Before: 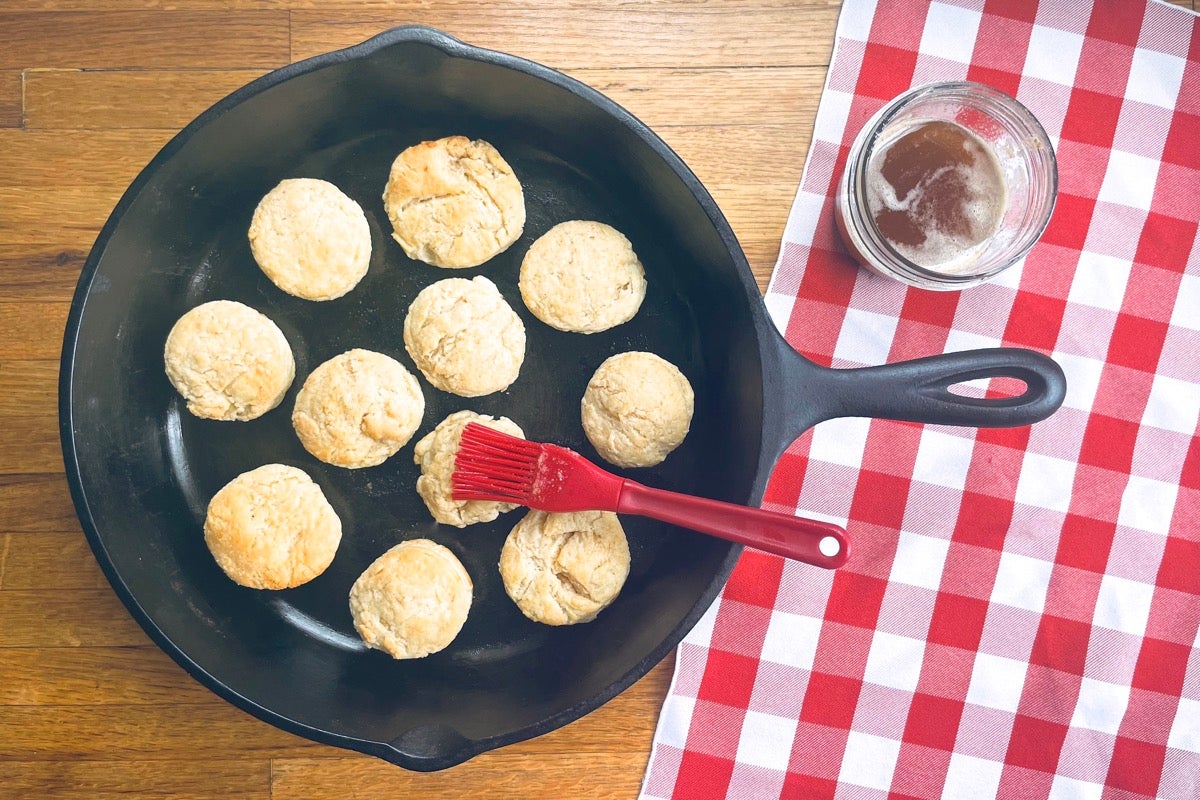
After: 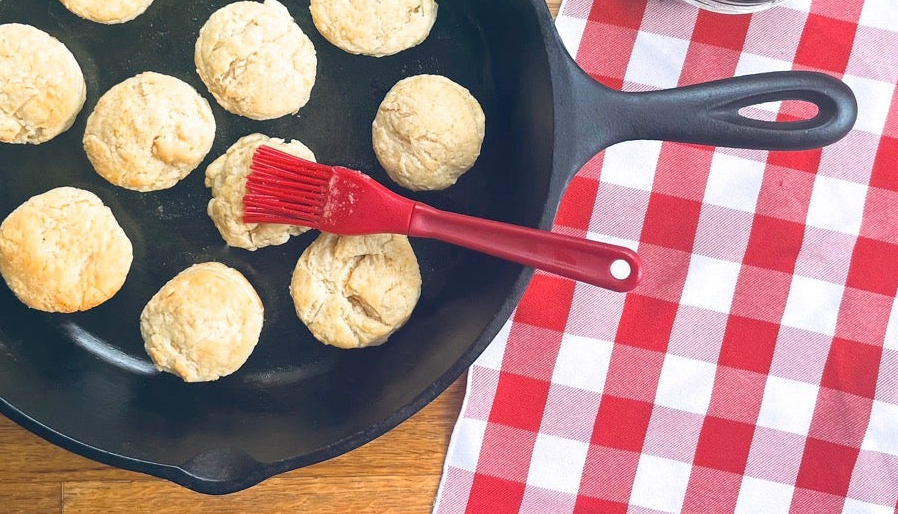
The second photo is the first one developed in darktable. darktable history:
crop and rotate: left 17.472%, top 34.658%, right 7.66%, bottom 1.024%
